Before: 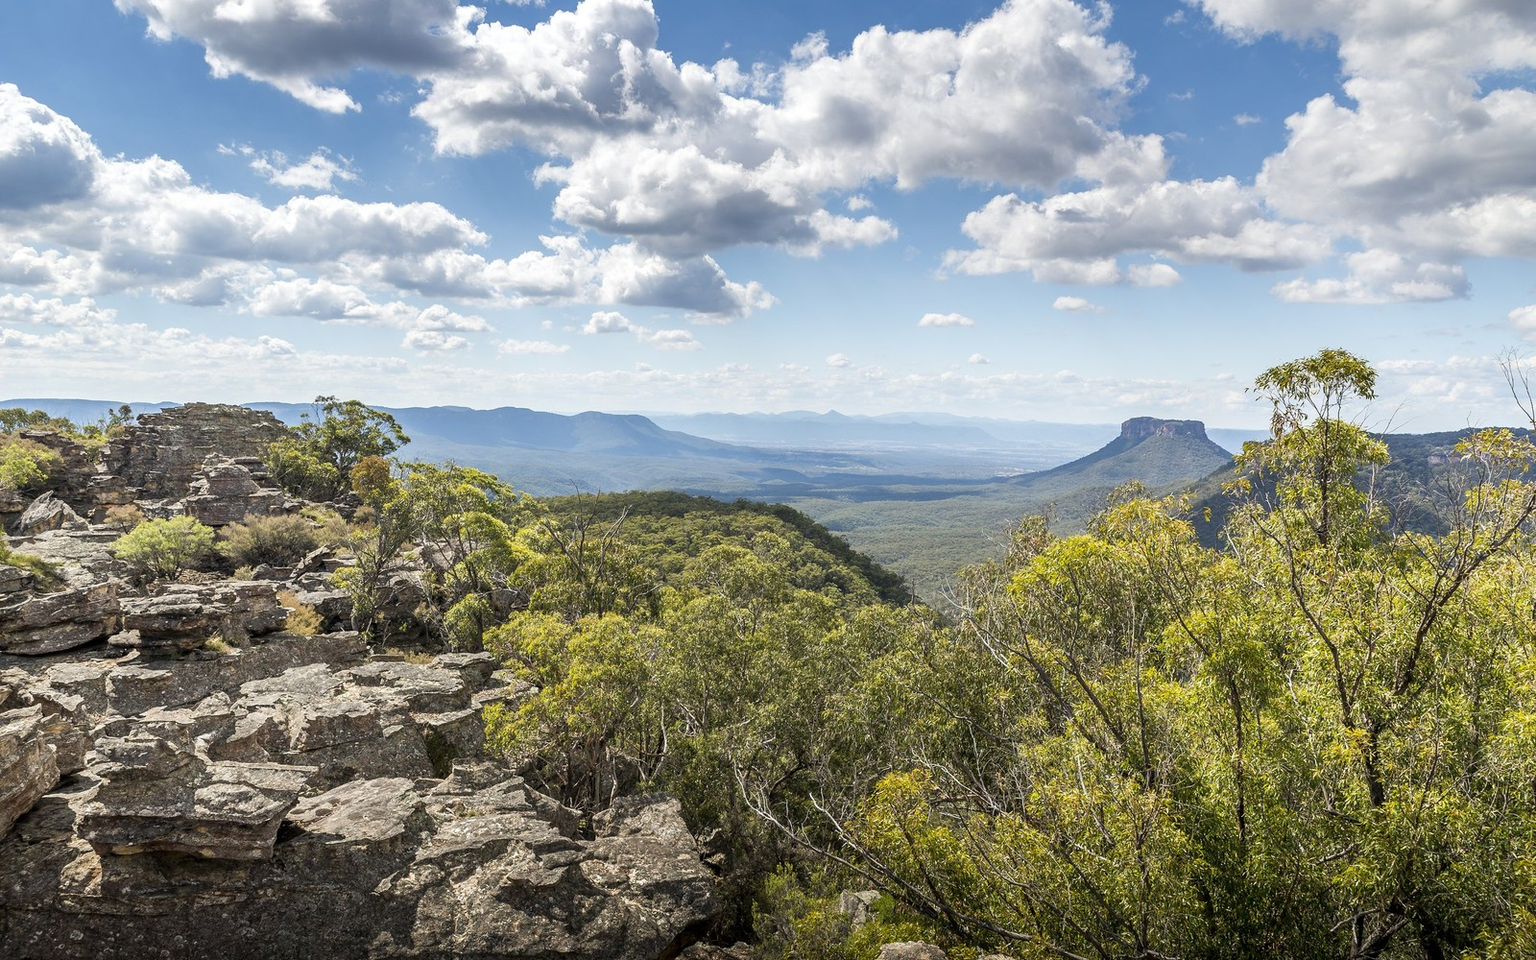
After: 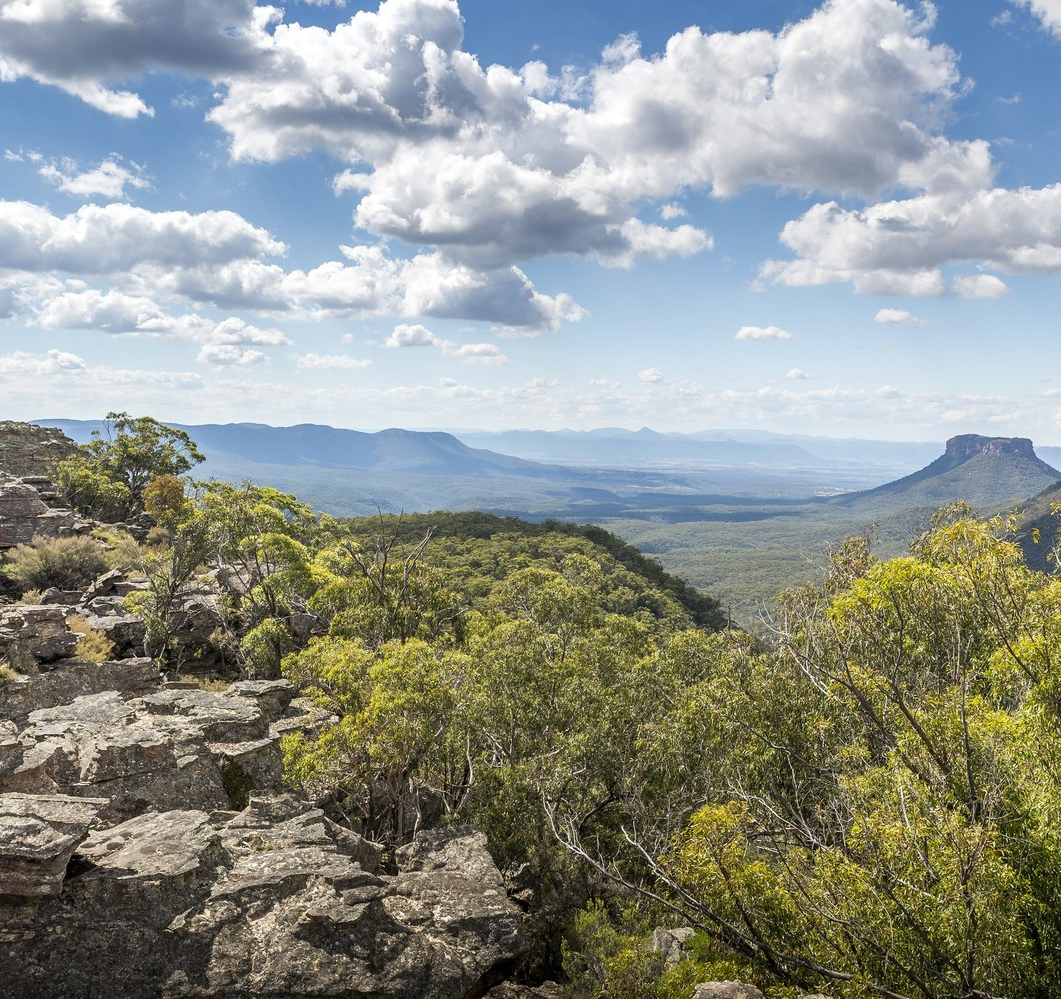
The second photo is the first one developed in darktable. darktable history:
crop and rotate: left 13.904%, right 19.751%
